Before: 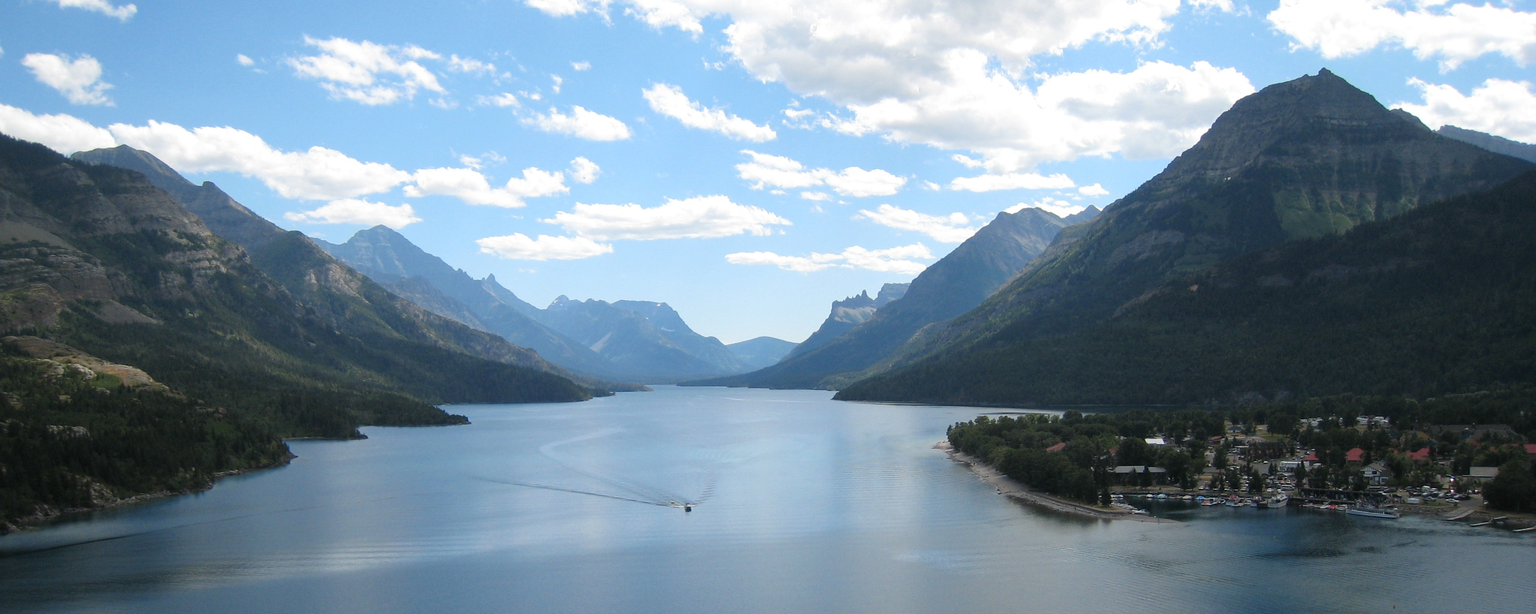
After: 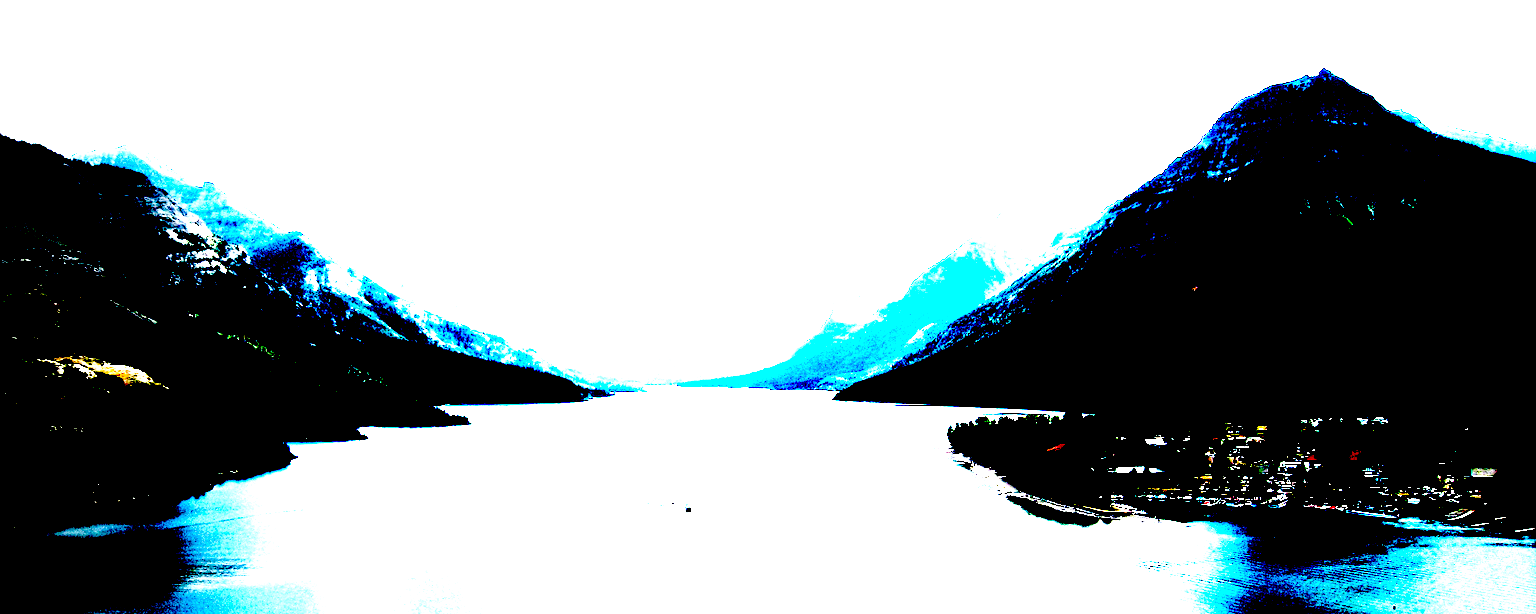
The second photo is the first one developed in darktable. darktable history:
exposure: black level correction 0.1, exposure 3 EV, compensate highlight preservation false
vignetting: fall-off start 73.57%, center (0.22, -0.235)
color correction: saturation 0.8
